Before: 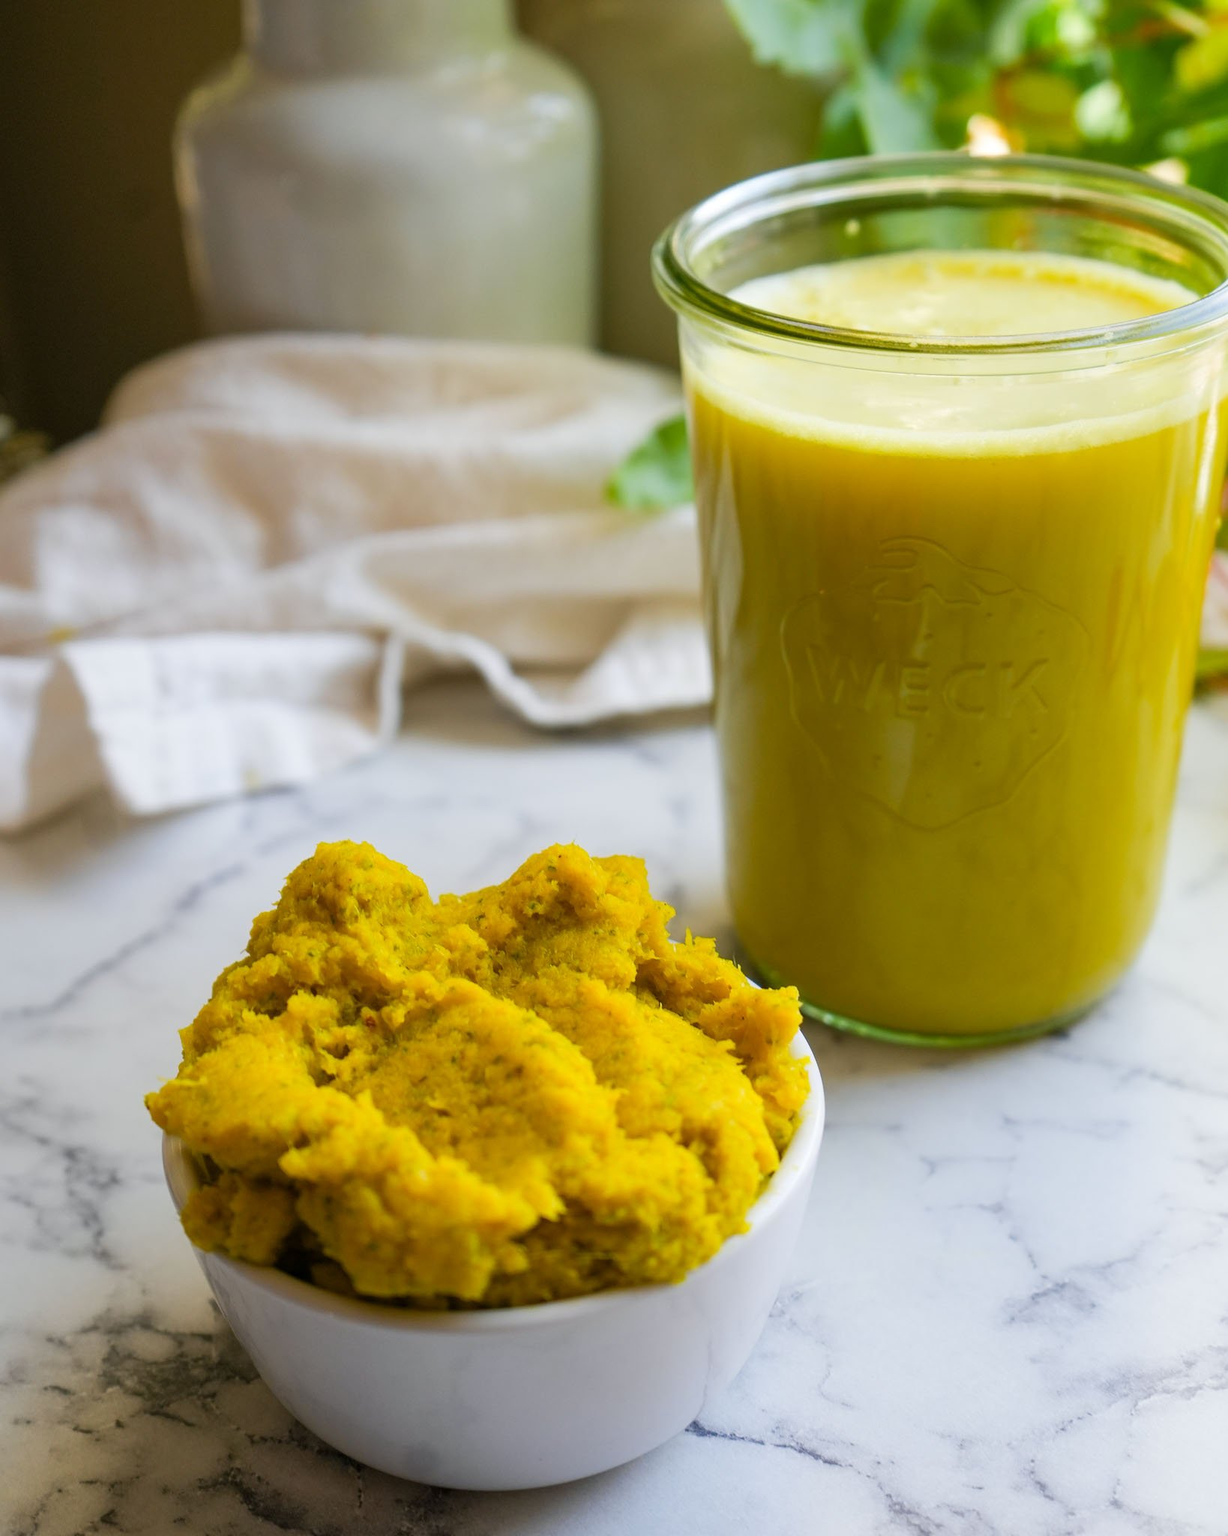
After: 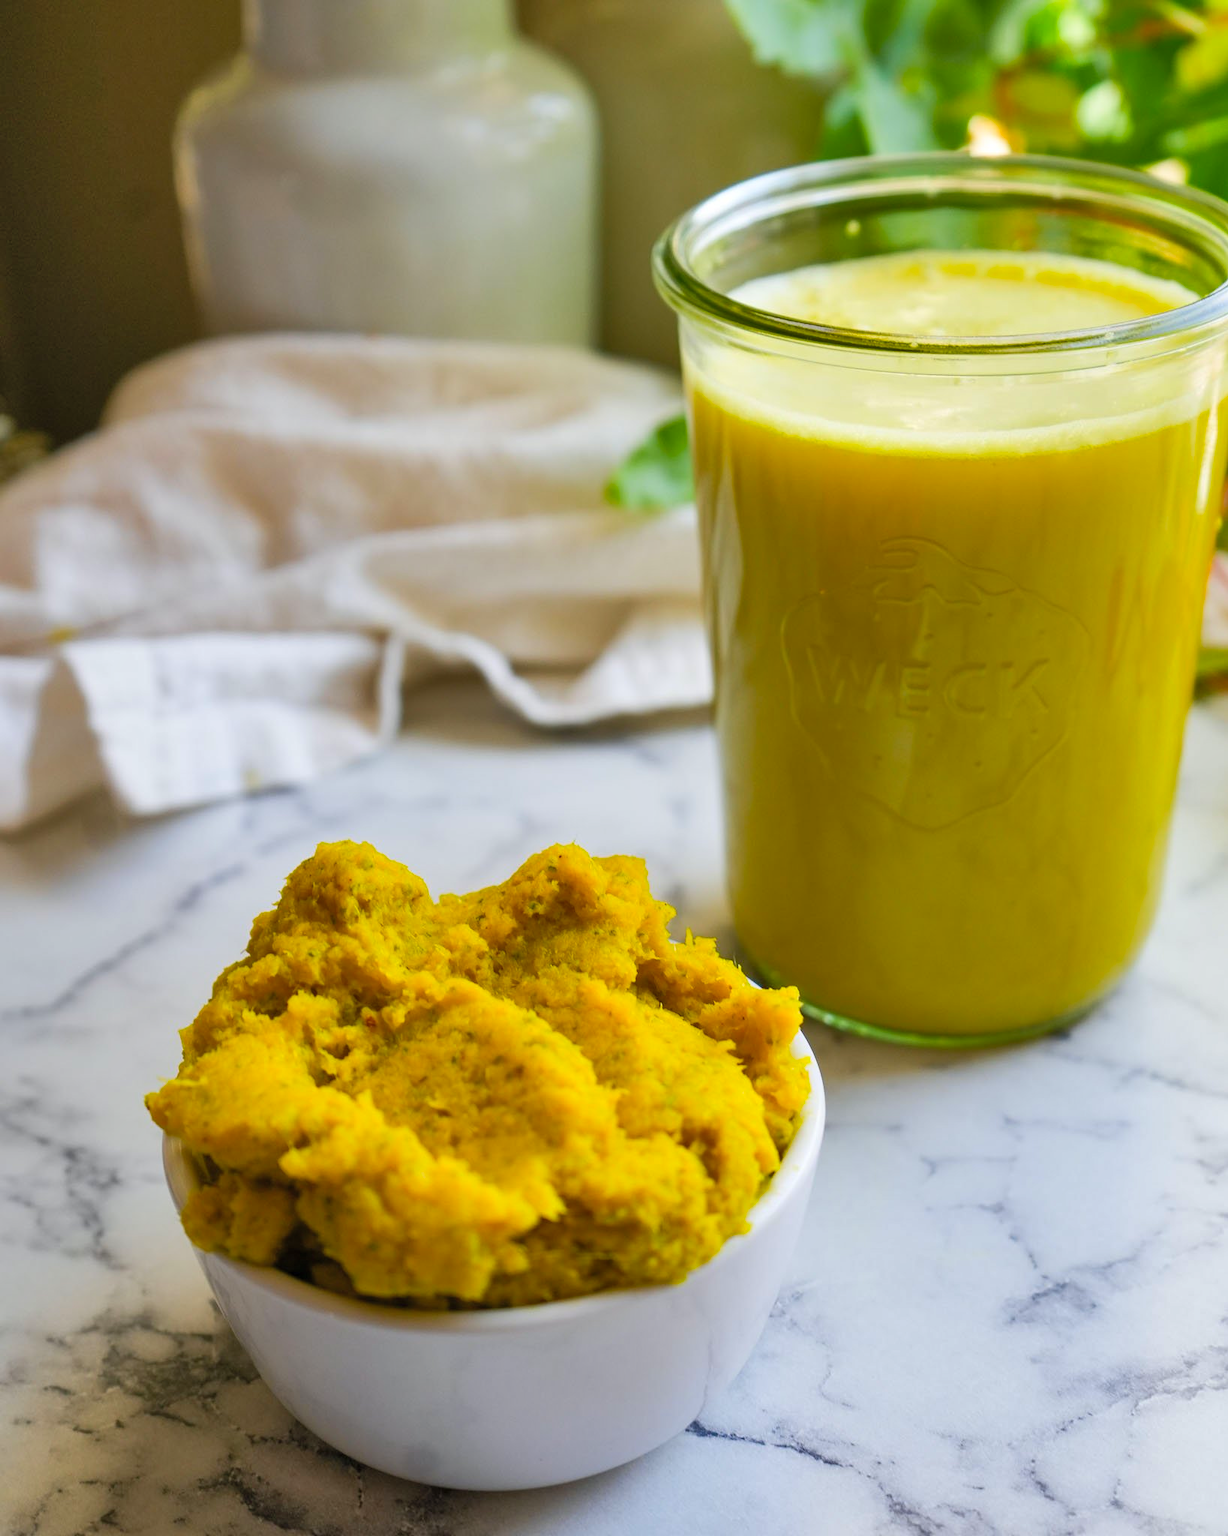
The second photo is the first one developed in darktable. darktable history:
shadows and highlights: low approximation 0.01, soften with gaussian
contrast brightness saturation: contrast 0.07, brightness 0.08, saturation 0.18
